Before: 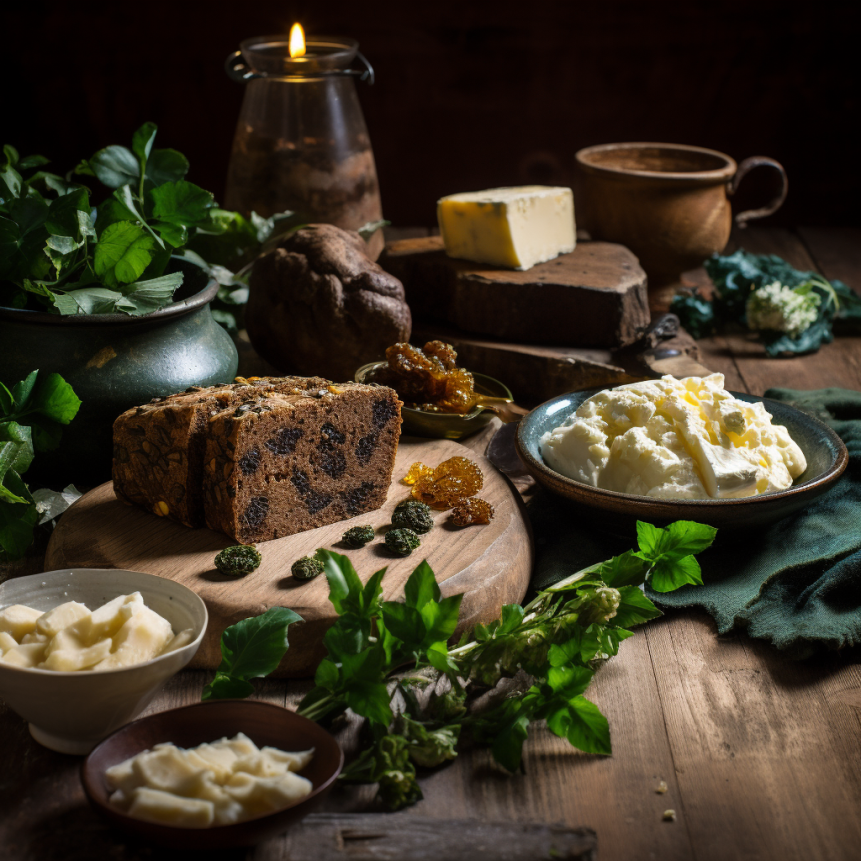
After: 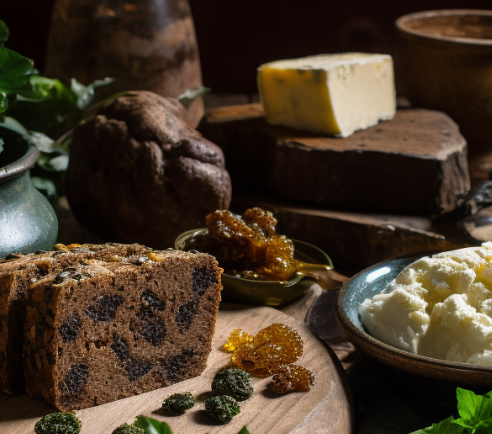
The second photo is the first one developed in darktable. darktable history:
crop: left 20.932%, top 15.471%, right 21.848%, bottom 34.081%
base curve: curves: ch0 [(0, 0) (0.303, 0.277) (1, 1)]
white balance: emerald 1
